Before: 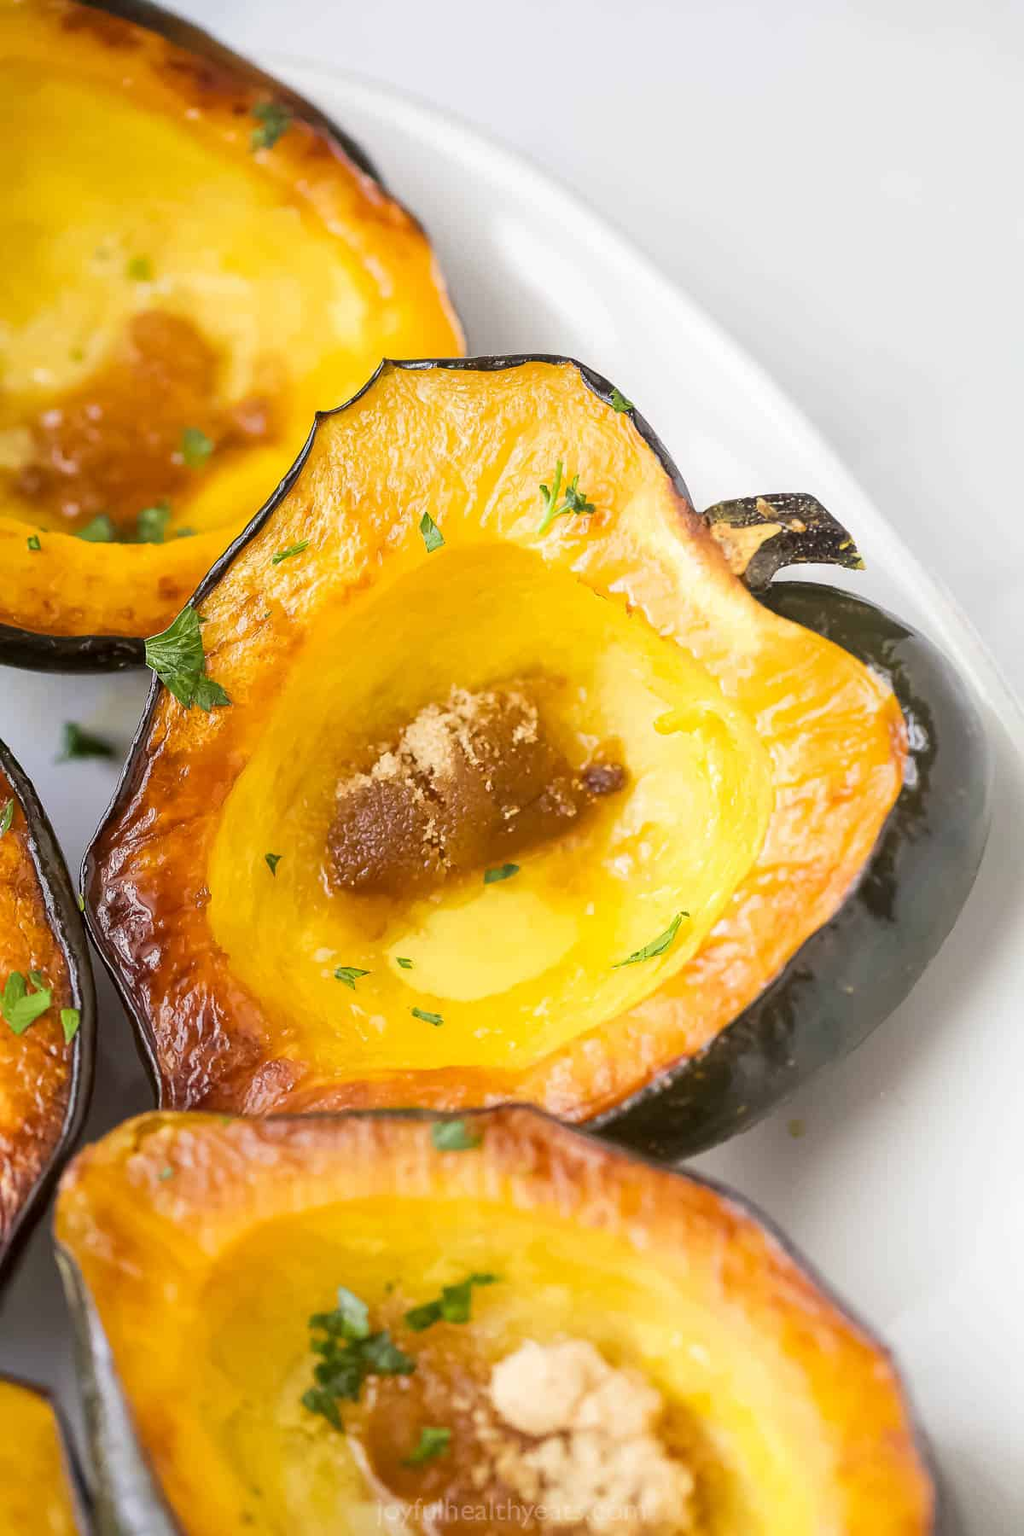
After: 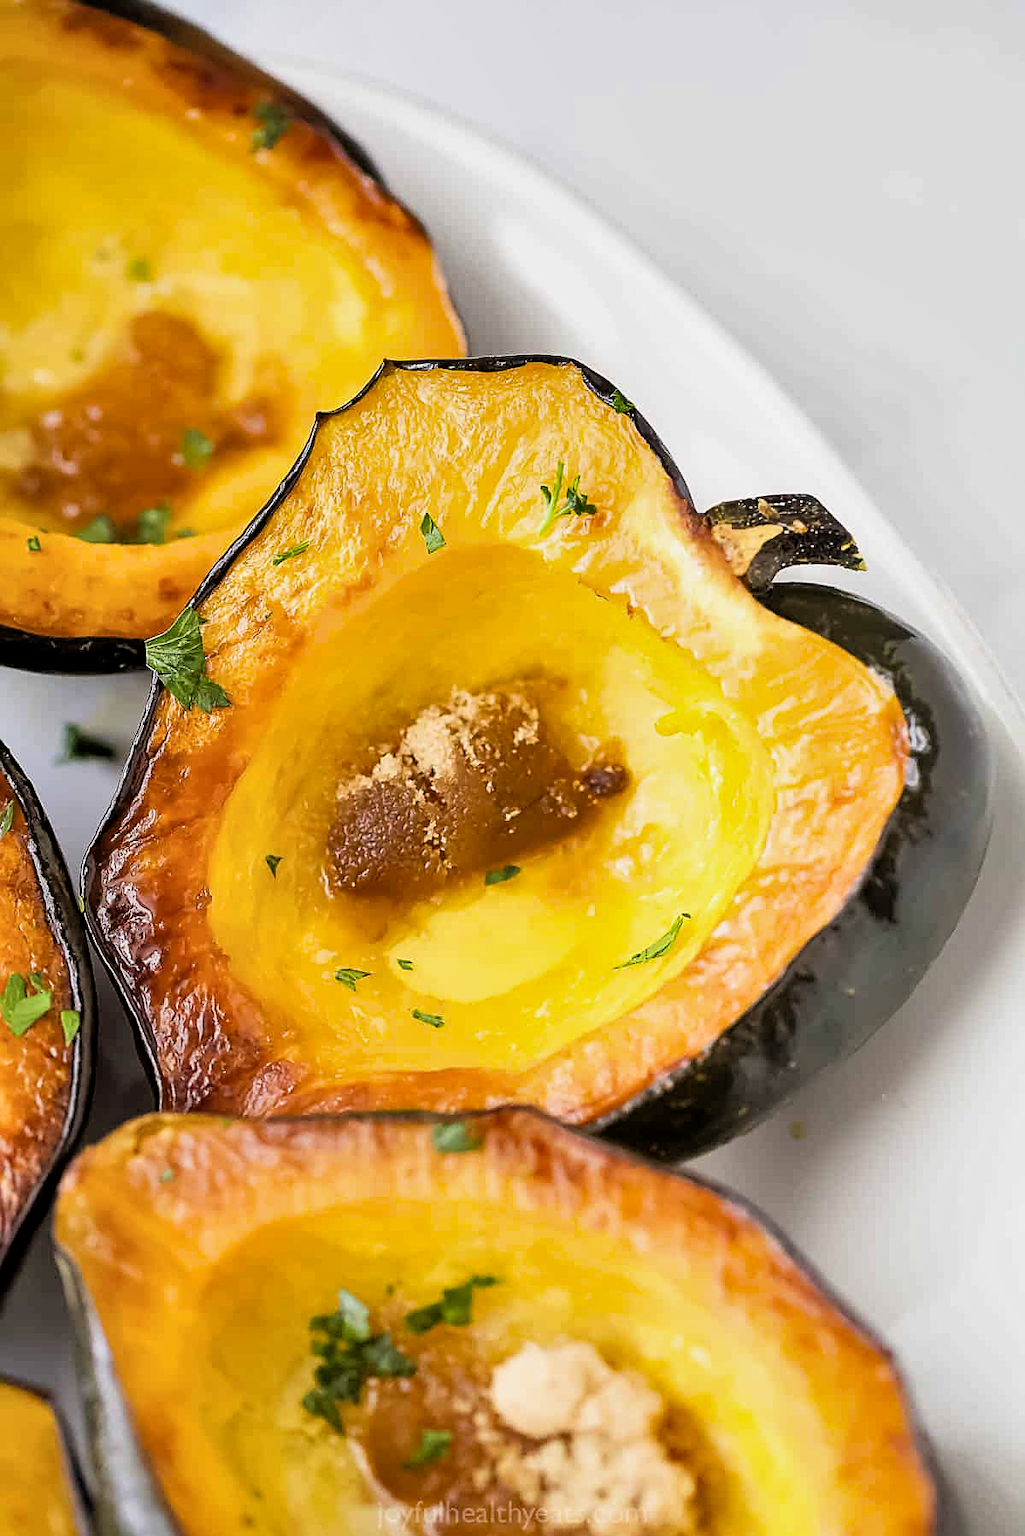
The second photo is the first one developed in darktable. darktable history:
filmic rgb: black relative exposure -4.93 EV, white relative exposure 2.84 EV, hardness 3.72
crop: top 0.05%, bottom 0.098%
tone equalizer: on, module defaults
sharpen: on, module defaults
shadows and highlights: shadows 60, soften with gaussian
